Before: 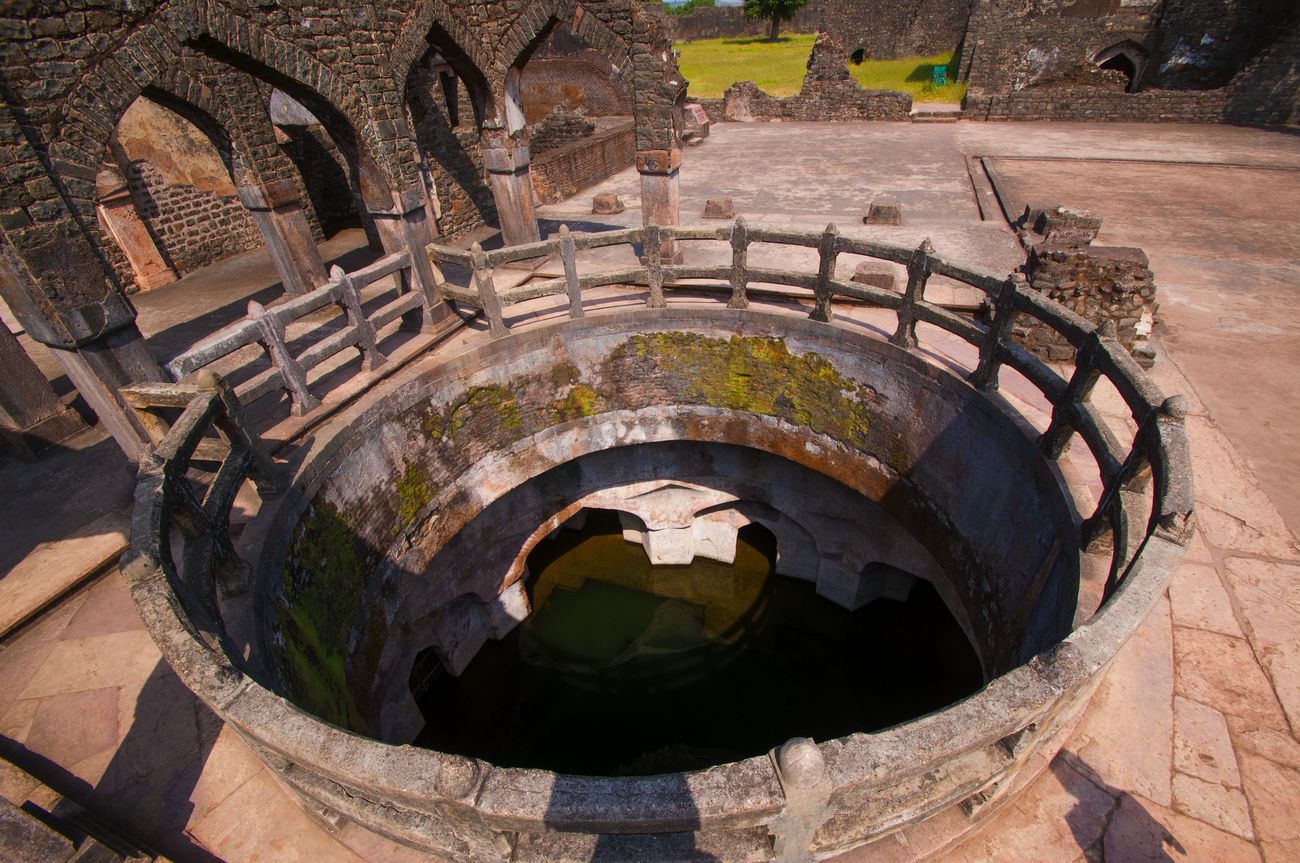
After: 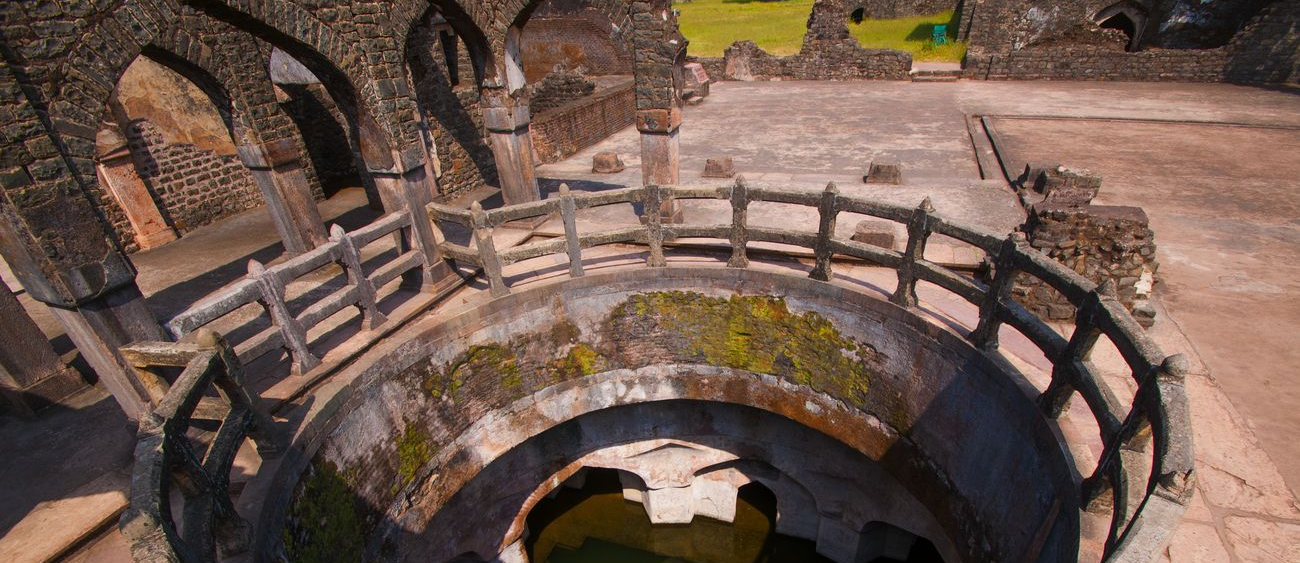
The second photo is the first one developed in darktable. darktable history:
crop and rotate: top 4.809%, bottom 29.947%
